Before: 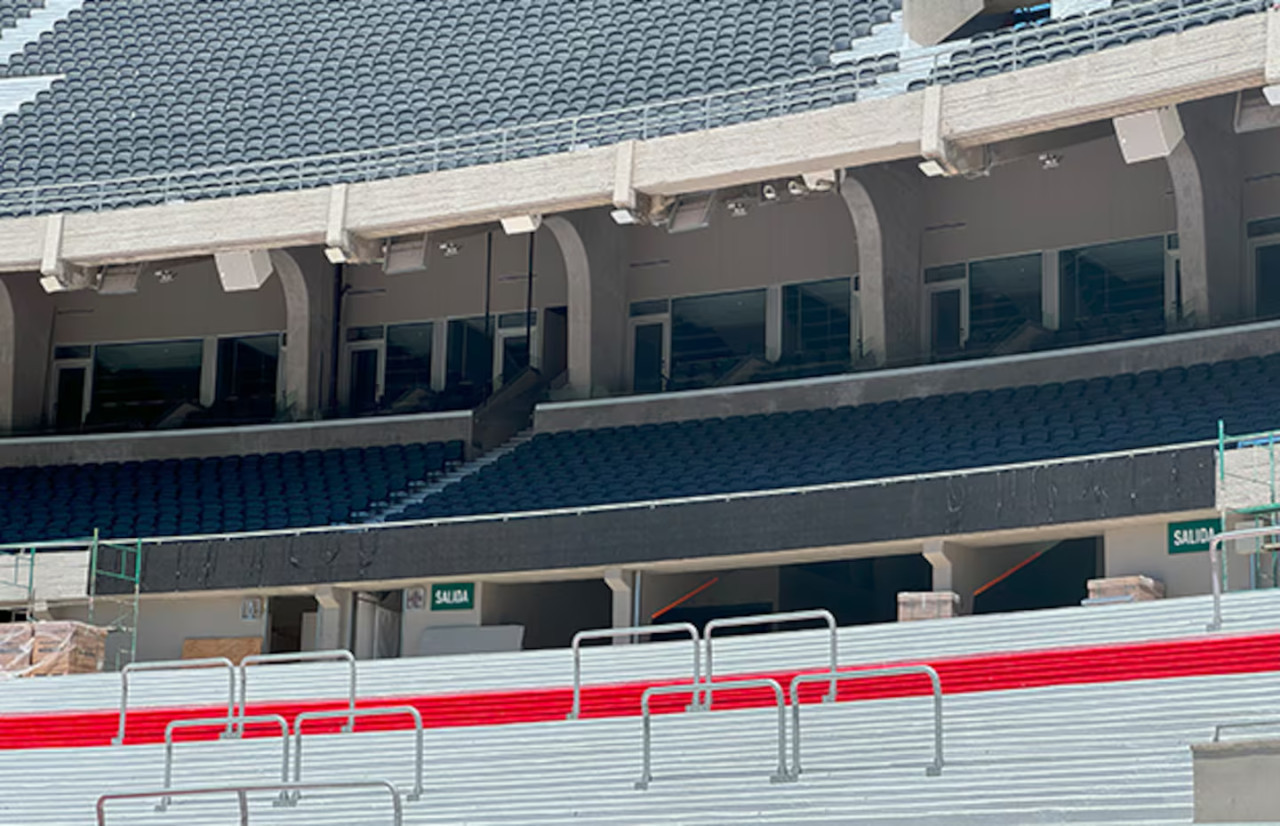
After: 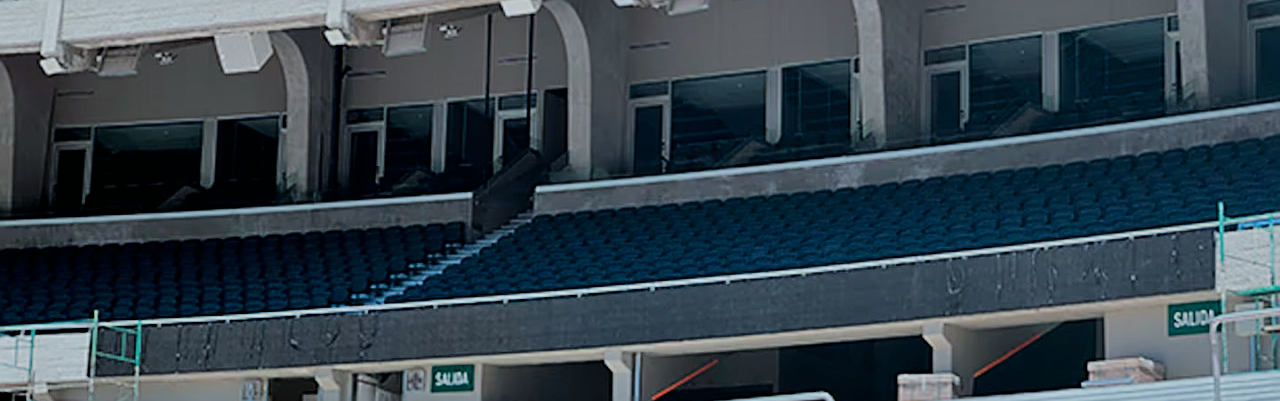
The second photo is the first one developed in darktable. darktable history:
filmic rgb: black relative exposure -7.65 EV, white relative exposure 4.56 EV, hardness 3.61, contrast 1.052
crop and rotate: top 26.459%, bottom 24.987%
sharpen: on, module defaults
shadows and highlights: shadows 43.56, white point adjustment -1.52, soften with gaussian
color calibration: output R [0.999, 0.026, -0.11, 0], output G [-0.019, 1.037, -0.099, 0], output B [0.022, -0.023, 0.902, 0], x 0.37, y 0.382, temperature 4318.53 K
